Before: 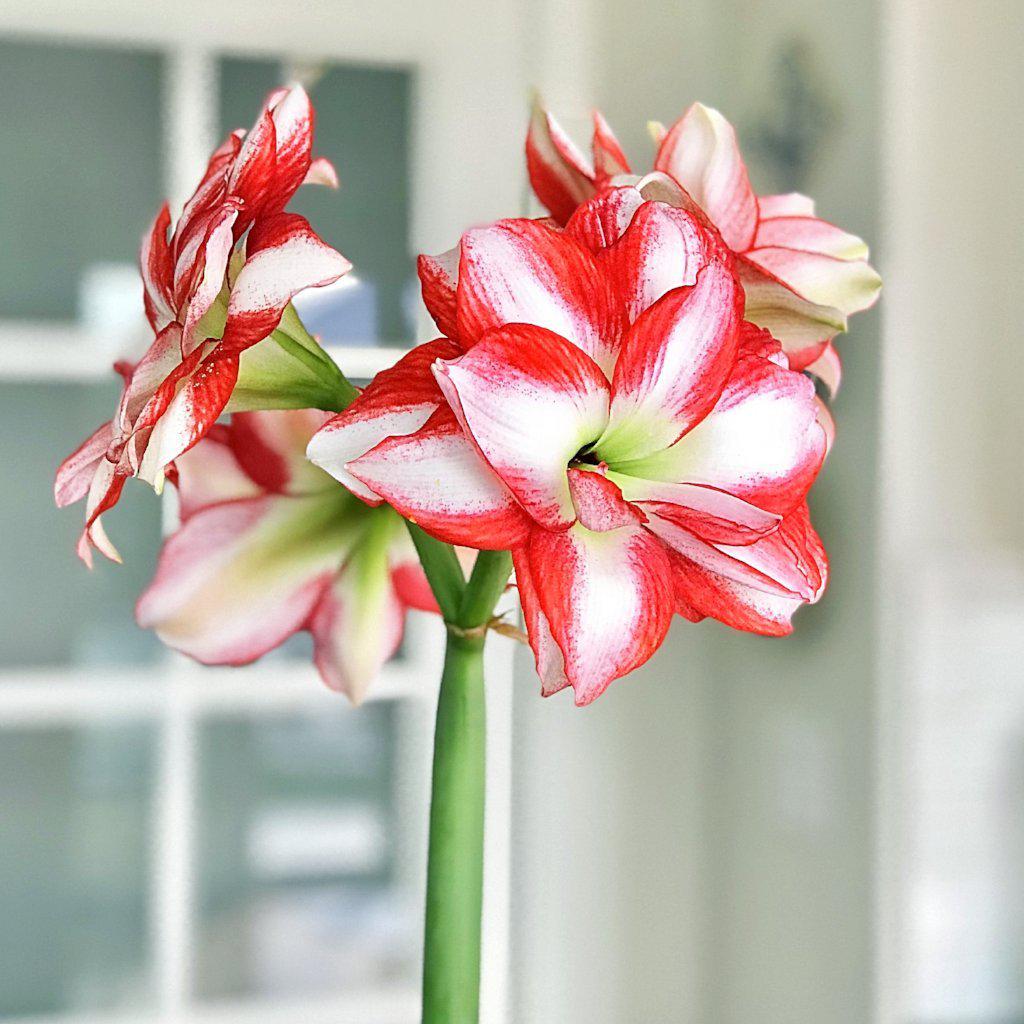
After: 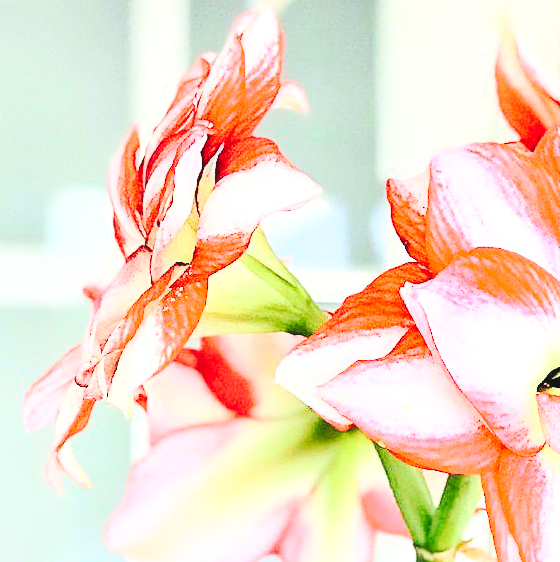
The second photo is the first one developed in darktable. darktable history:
tone curve: curves: ch0 [(0, 0) (0.003, 0.062) (0.011, 0.07) (0.025, 0.083) (0.044, 0.094) (0.069, 0.105) (0.1, 0.117) (0.136, 0.136) (0.177, 0.164) (0.224, 0.201) (0.277, 0.256) (0.335, 0.335) (0.399, 0.424) (0.468, 0.529) (0.543, 0.641) (0.623, 0.725) (0.709, 0.787) (0.801, 0.849) (0.898, 0.917) (1, 1)], preserve colors none
exposure: black level correction -0.002, exposure 0.54 EV, compensate highlight preservation false
crop and rotate: left 3.047%, top 7.509%, right 42.236%, bottom 37.598%
rgb curve: curves: ch0 [(0, 0) (0.21, 0.15) (0.24, 0.21) (0.5, 0.75) (0.75, 0.96) (0.89, 0.99) (1, 1)]; ch1 [(0, 0.02) (0.21, 0.13) (0.25, 0.2) (0.5, 0.67) (0.75, 0.9) (0.89, 0.97) (1, 1)]; ch2 [(0, 0.02) (0.21, 0.13) (0.25, 0.2) (0.5, 0.67) (0.75, 0.9) (0.89, 0.97) (1, 1)], compensate middle gray true
